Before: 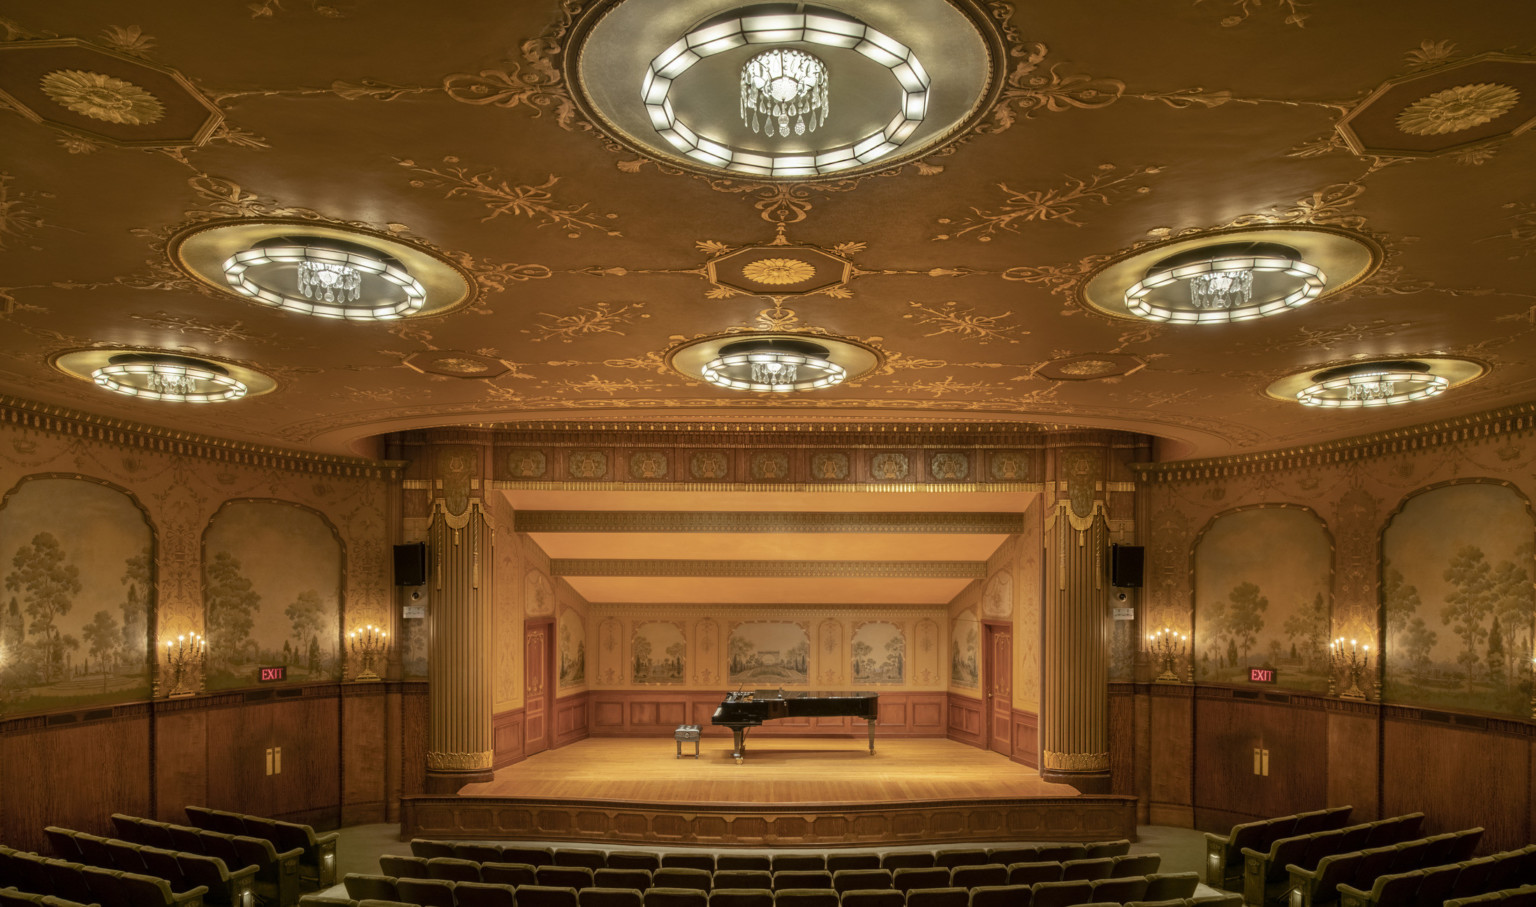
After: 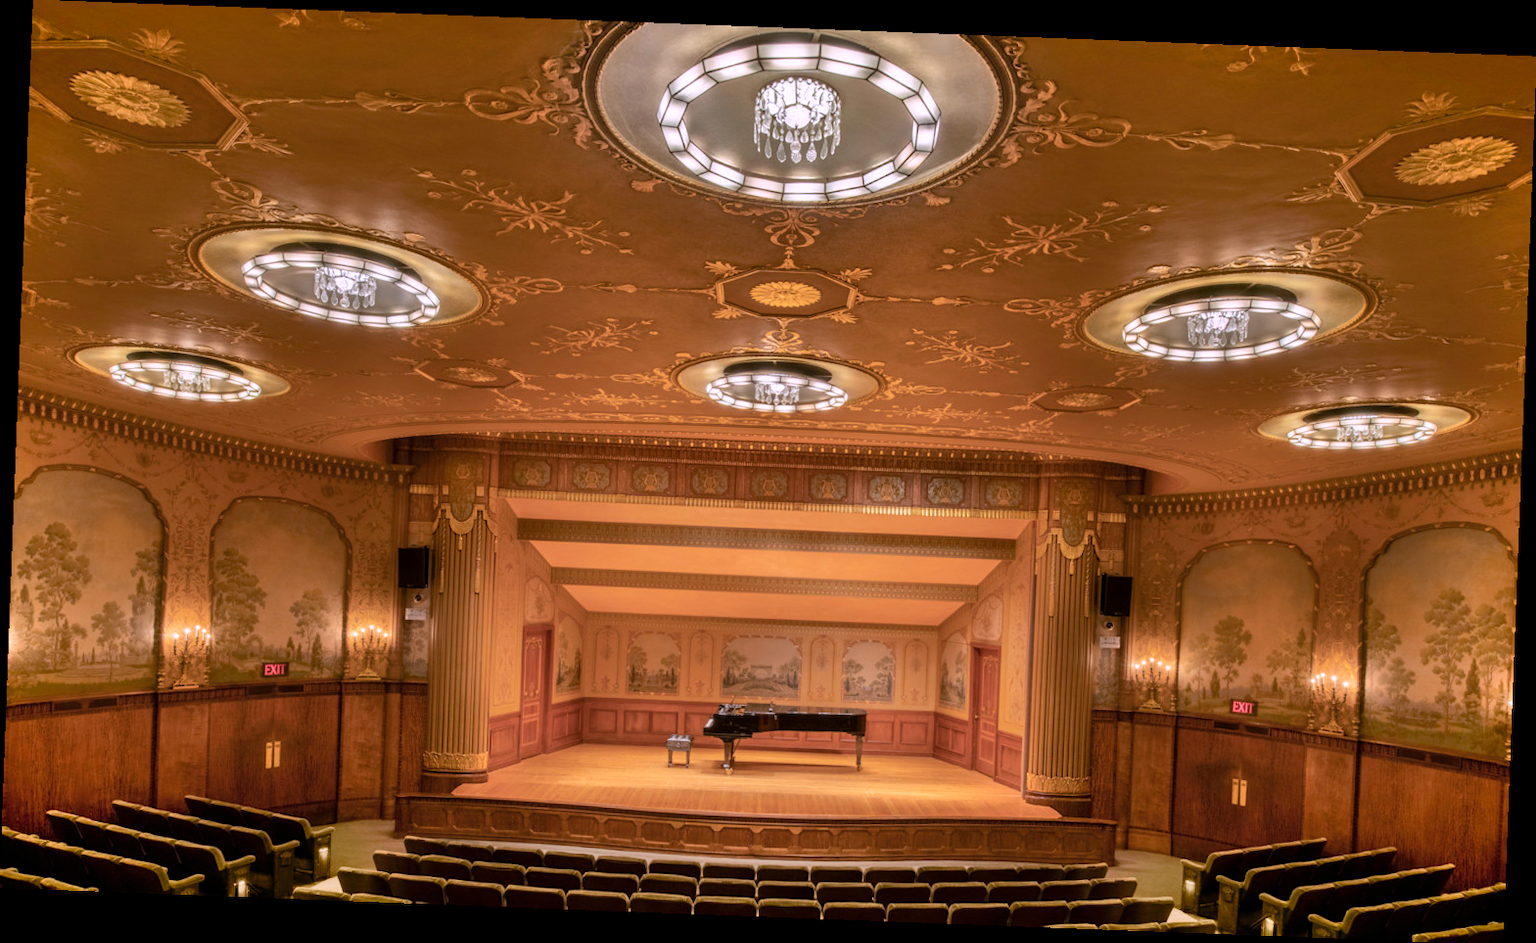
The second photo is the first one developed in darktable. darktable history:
shadows and highlights: low approximation 0.01, soften with gaussian
white balance: red 1.042, blue 1.17
rotate and perspective: rotation 2.17°, automatic cropping off
